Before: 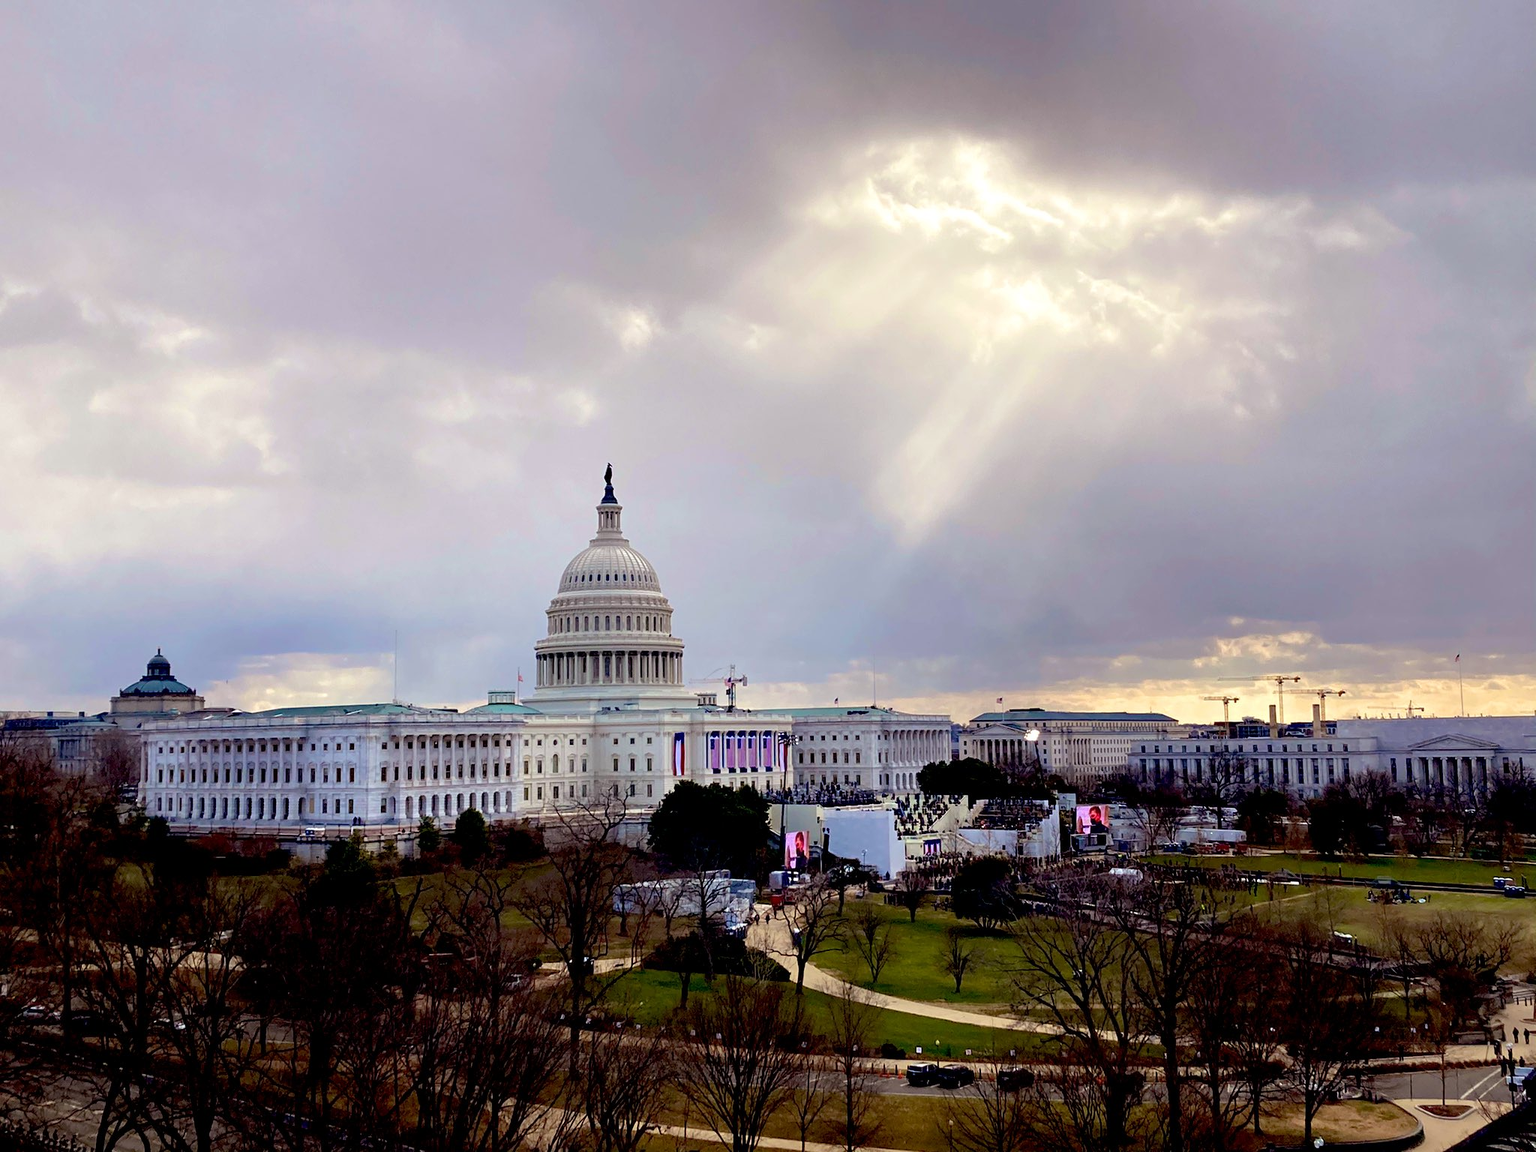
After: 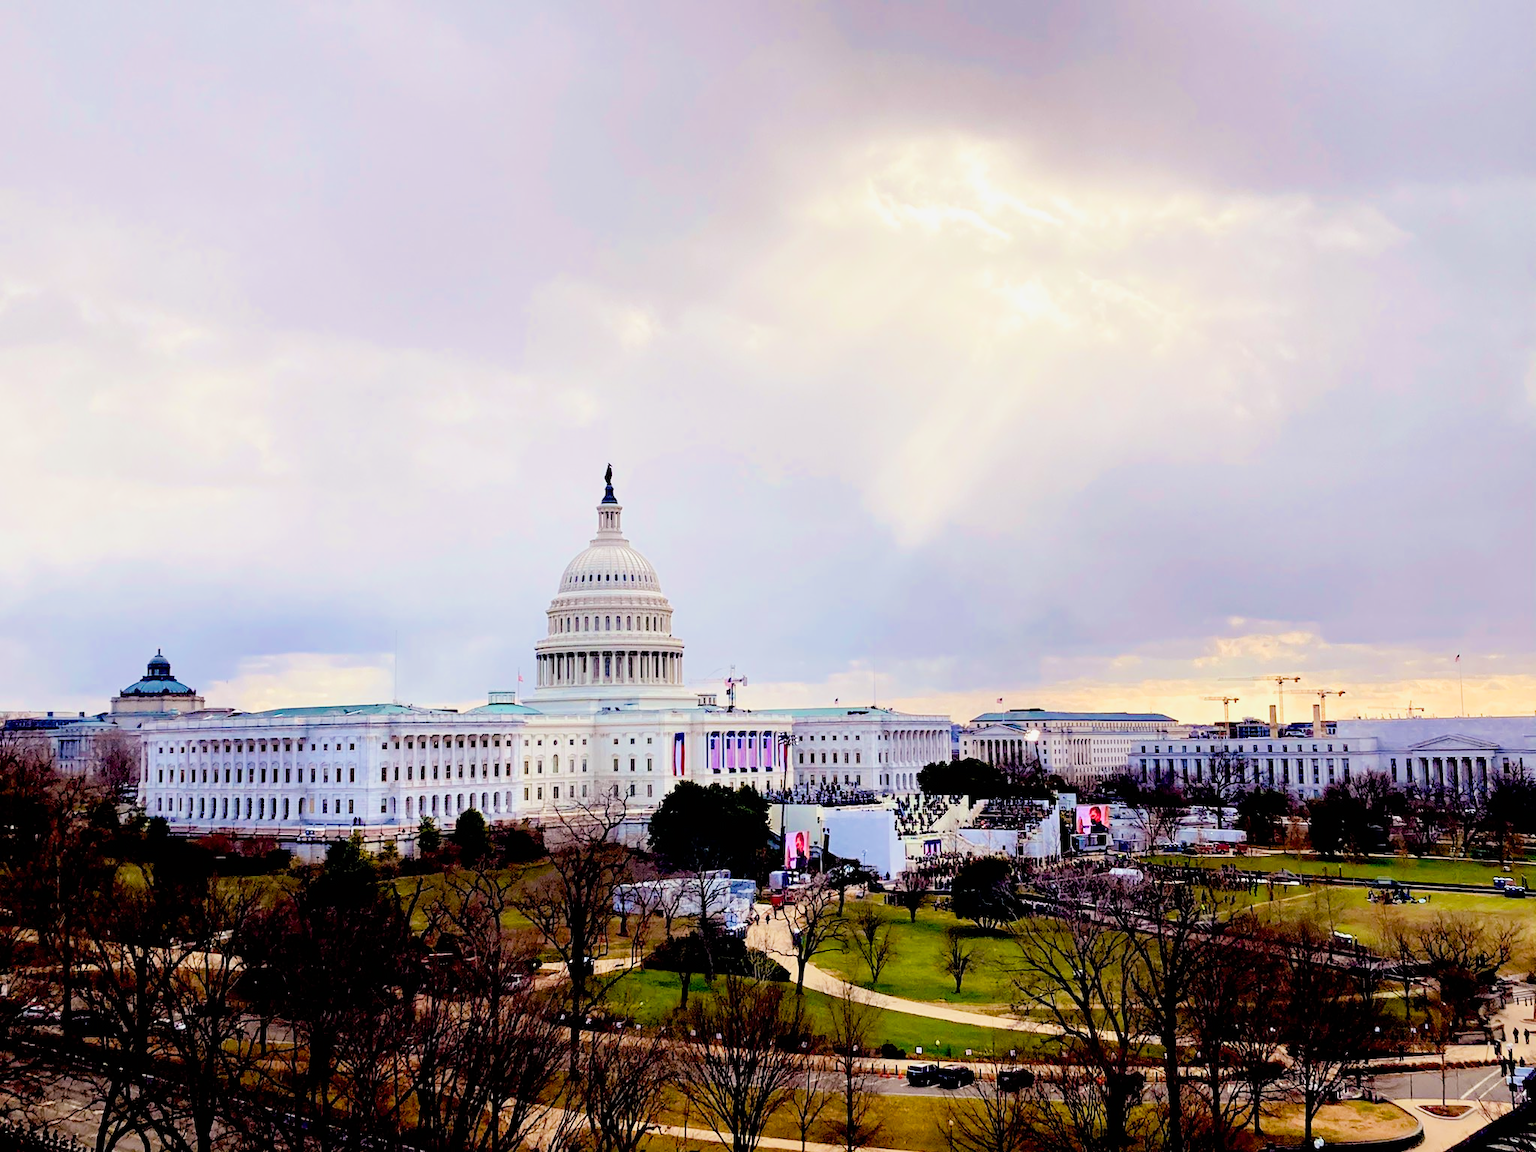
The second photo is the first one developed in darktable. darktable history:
filmic rgb: black relative exposure -7.34 EV, white relative exposure 5.06 EV, hardness 3.19
exposure: black level correction 0, exposure 1.477 EV, compensate highlight preservation false
color balance rgb: perceptual saturation grading › global saturation 25.684%
